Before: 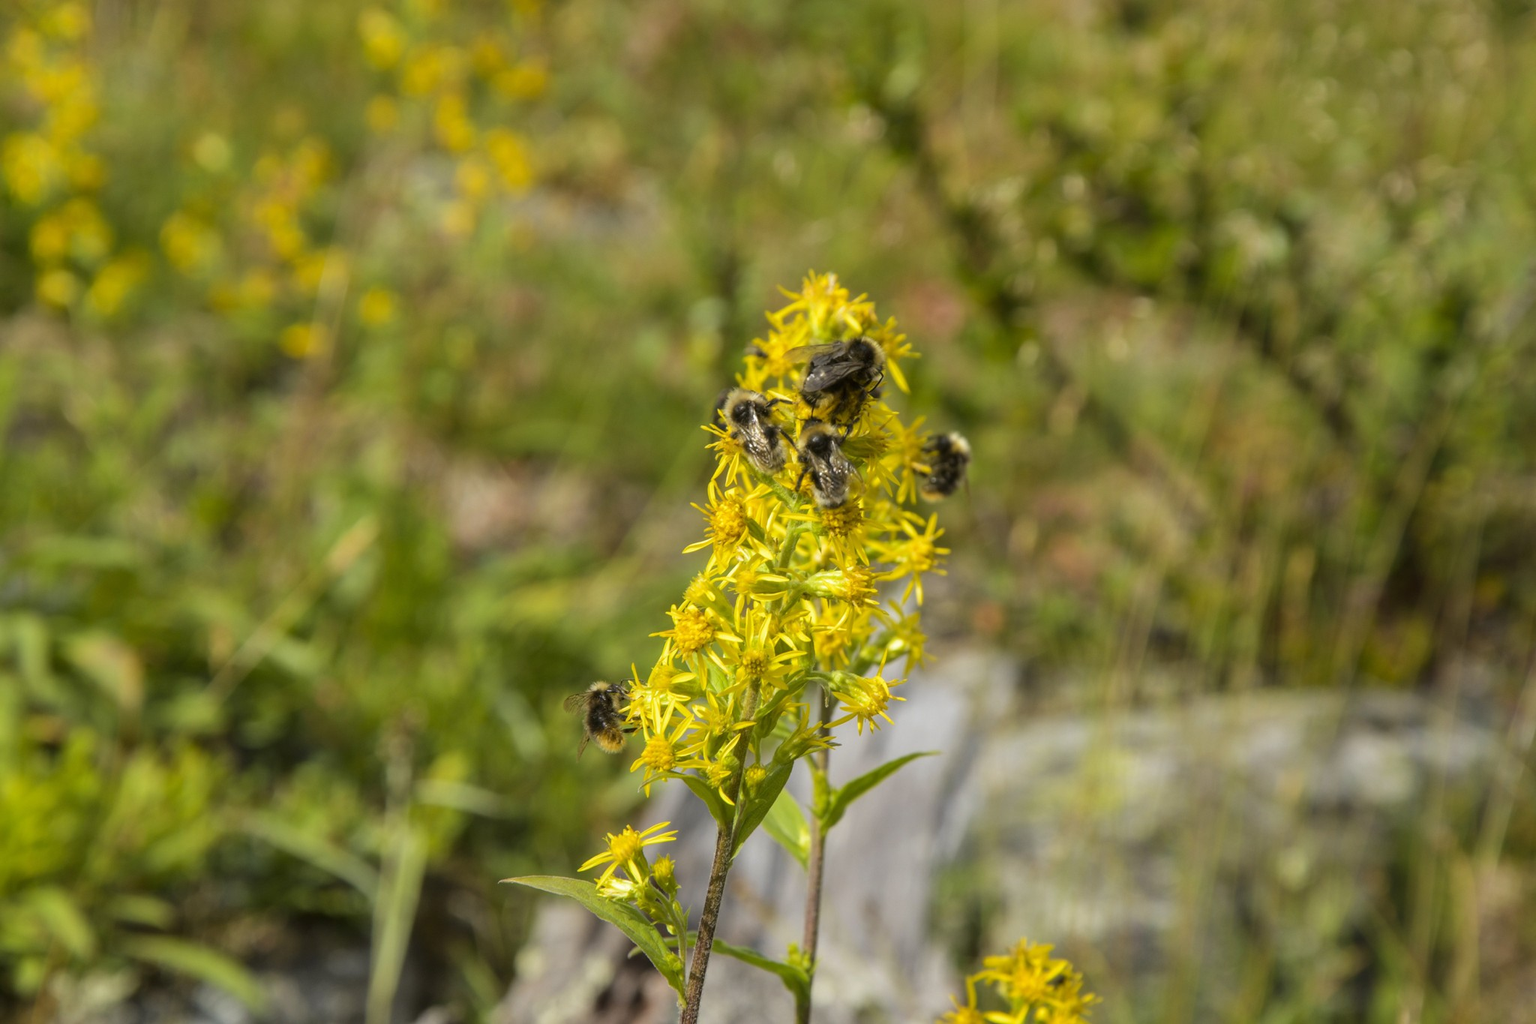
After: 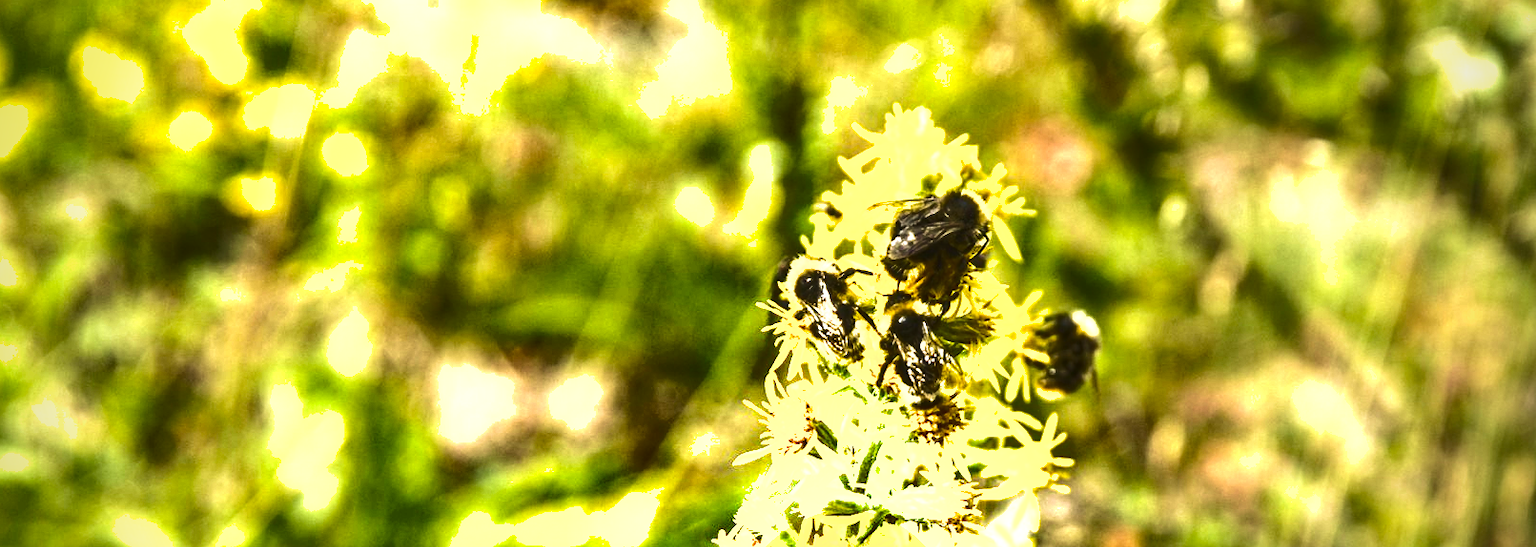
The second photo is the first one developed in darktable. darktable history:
exposure: black level correction 0, exposure 1.362 EV, compensate exposure bias true, compensate highlight preservation false
local contrast: on, module defaults
tone equalizer: -8 EV -0.378 EV, -7 EV -0.393 EV, -6 EV -0.348 EV, -5 EV -0.245 EV, -3 EV 0.239 EV, -2 EV 0.32 EV, -1 EV 0.367 EV, +0 EV 0.424 EV
sharpen: amount 0.212
crop: left 6.909%, top 18.371%, right 14.412%, bottom 39.508%
vignetting: brightness -0.561, saturation -0.003
shadows and highlights: radius 171.77, shadows 26.05, white point adjustment 3.22, highlights -68.87, soften with gaussian
velvia: on, module defaults
